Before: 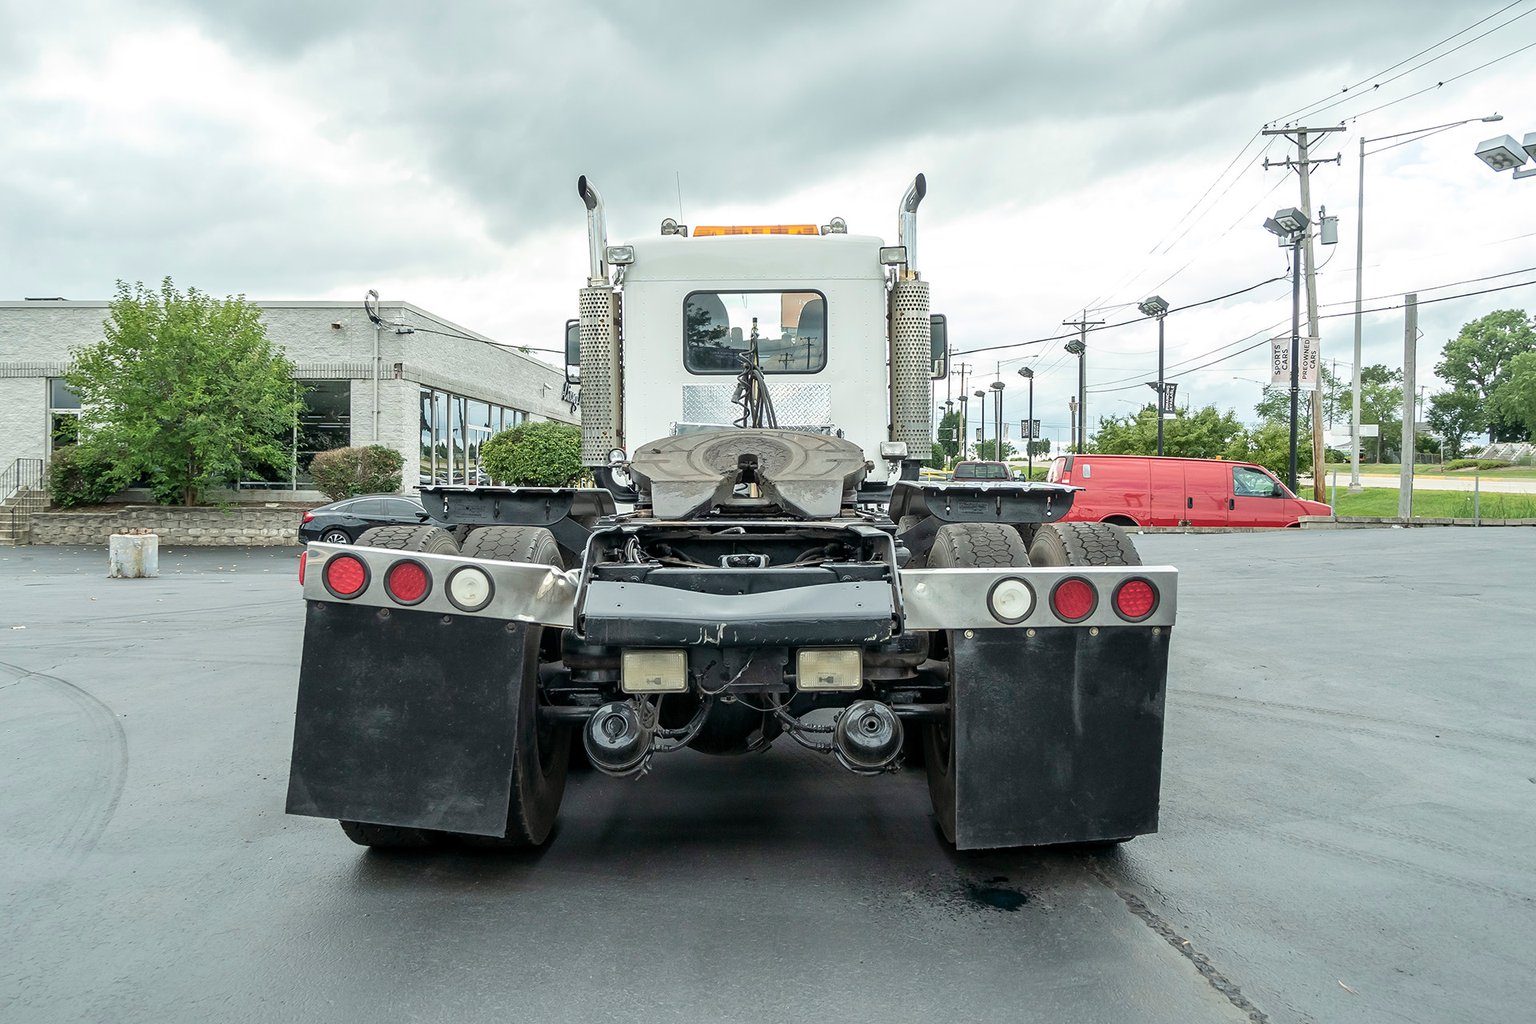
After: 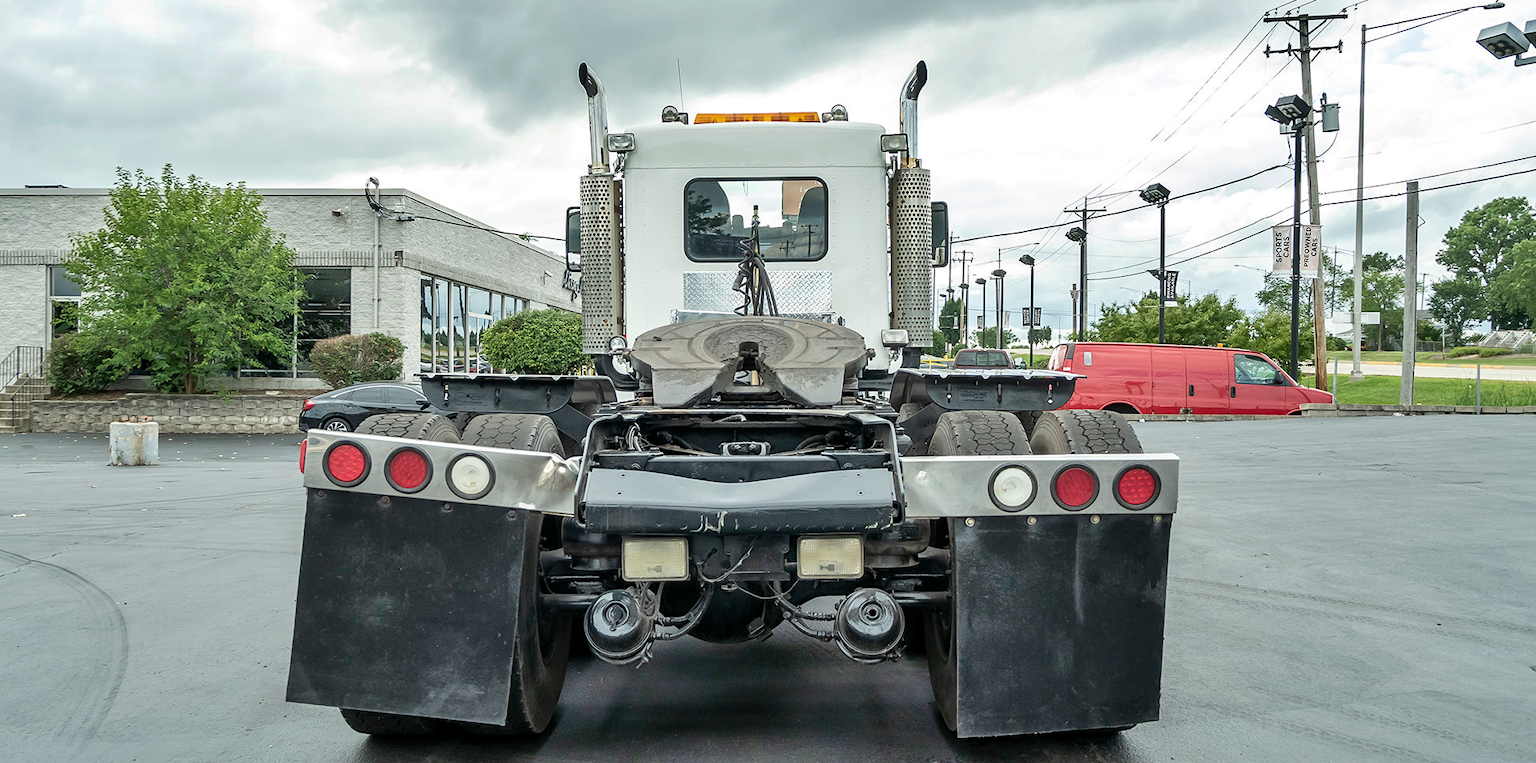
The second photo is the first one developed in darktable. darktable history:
shadows and highlights: shadows 52.74, soften with gaussian
crop: top 11.034%, bottom 13.898%
